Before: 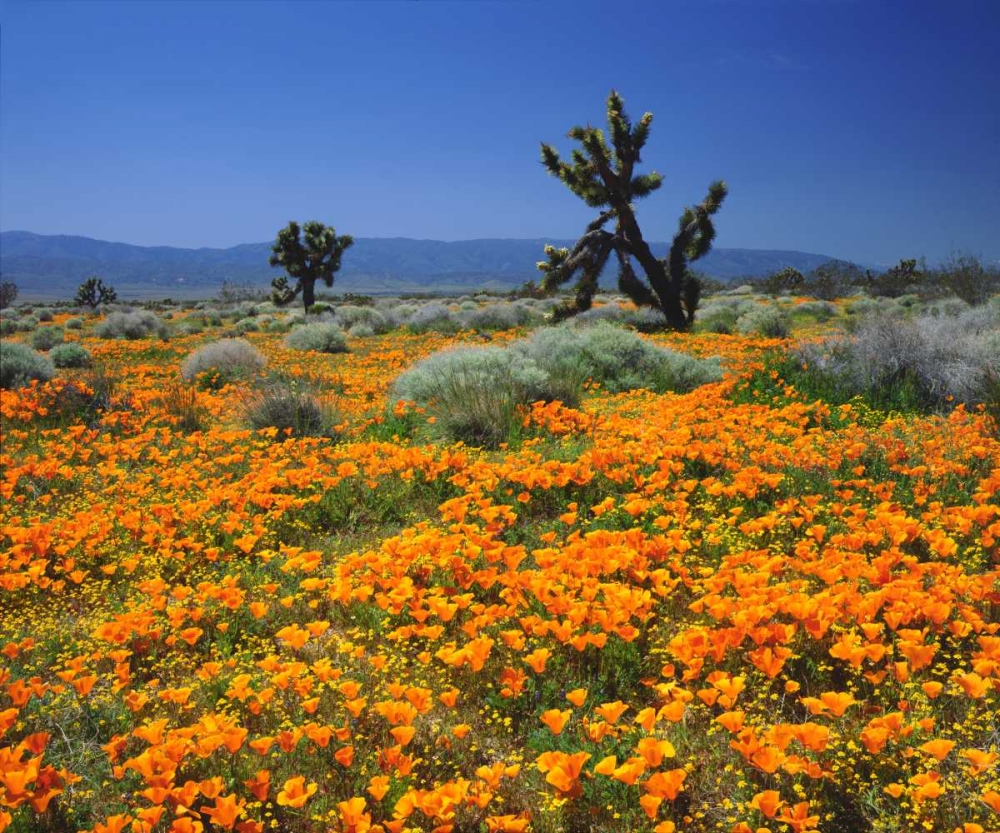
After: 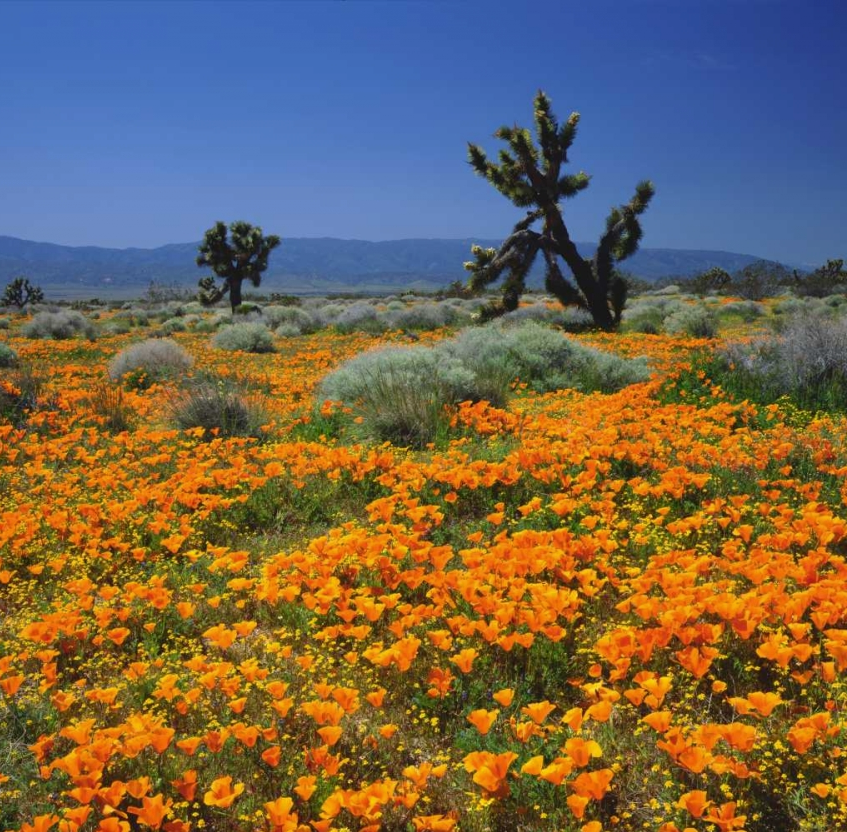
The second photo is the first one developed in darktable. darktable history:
crop: left 7.349%, right 7.87%
tone equalizer: edges refinement/feathering 500, mask exposure compensation -1.25 EV, preserve details no
base curve: curves: ch0 [(0, 0) (0.74, 0.67) (1, 1)], preserve colors none
